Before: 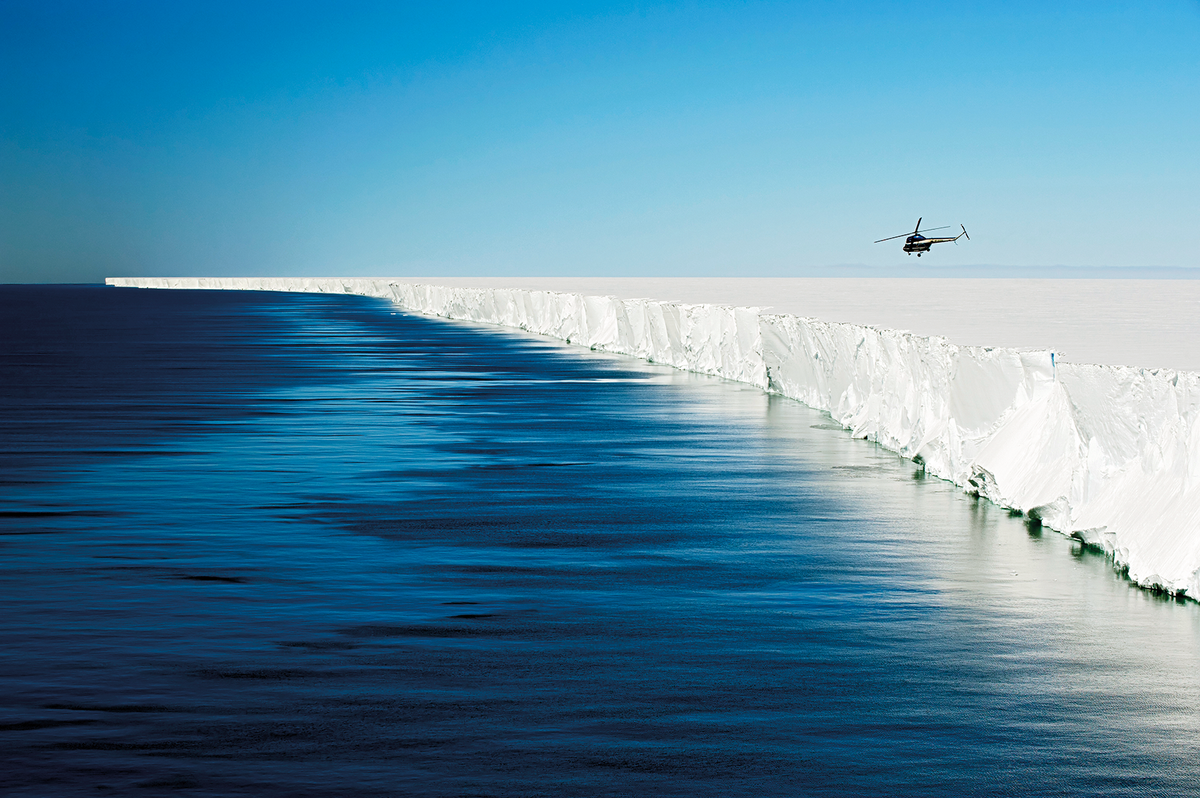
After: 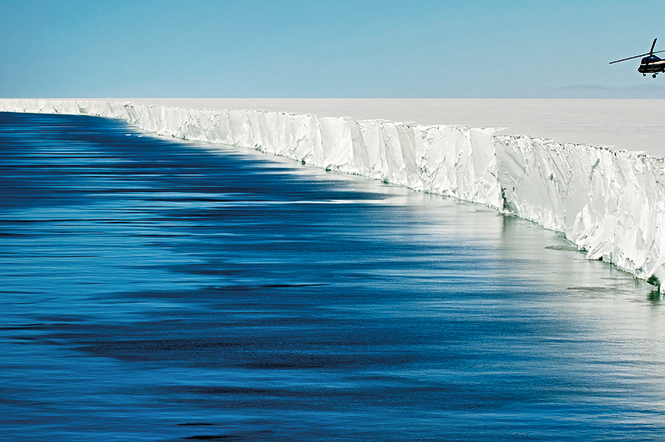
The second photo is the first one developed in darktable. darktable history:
crop and rotate: left 22.148%, top 22.546%, right 22.361%, bottom 22.046%
shadows and highlights: low approximation 0.01, soften with gaussian
